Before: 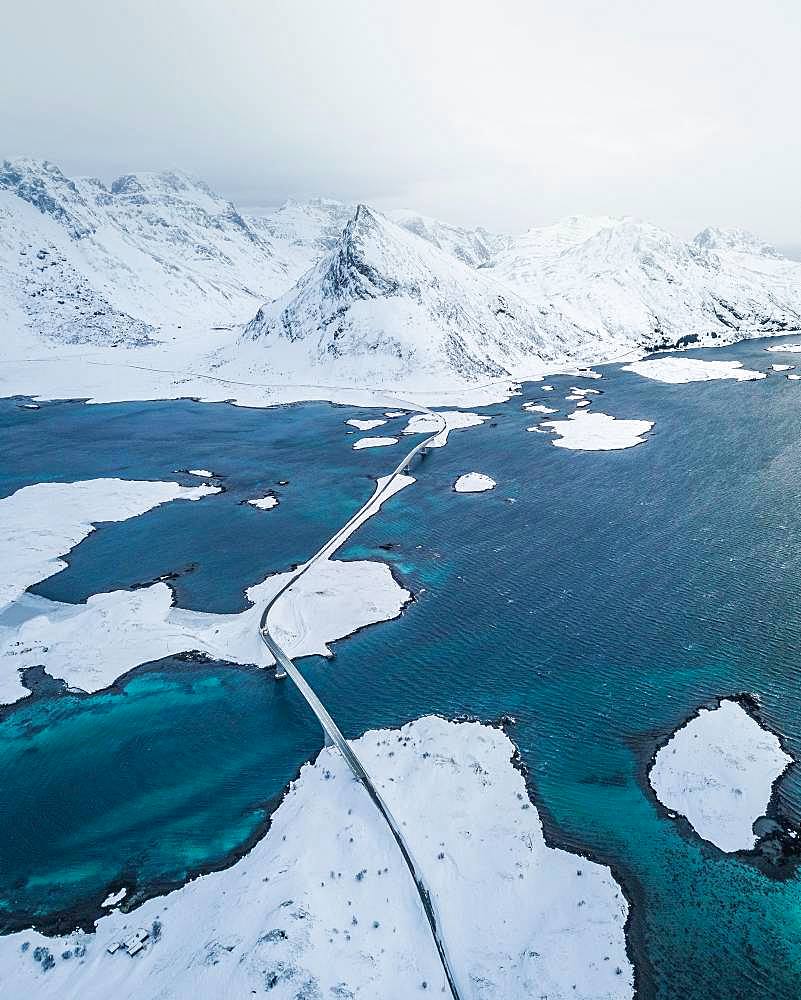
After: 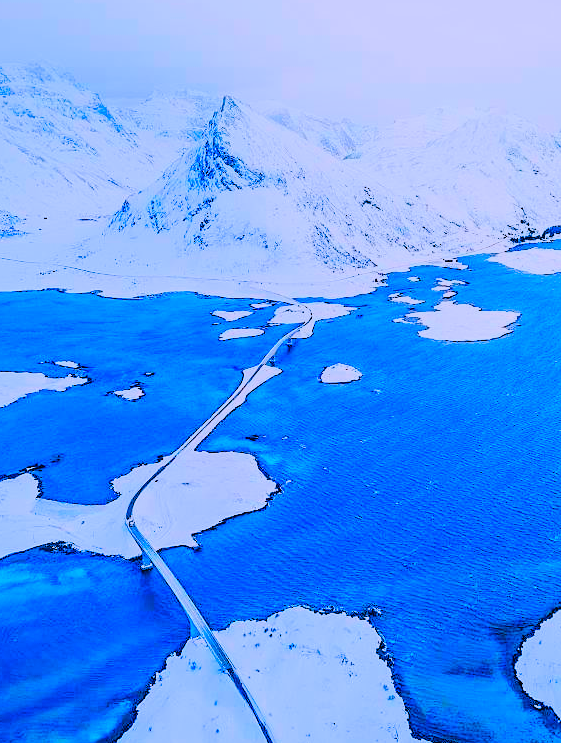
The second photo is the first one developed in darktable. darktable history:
exposure: black level correction 0.001, exposure 0.144 EV, compensate highlight preservation false
color correction: highlights b* 0.057, saturation 2.97
crop and rotate: left 16.838%, top 10.963%, right 13.047%, bottom 14.729%
color calibration: illuminant as shot in camera, x 0.363, y 0.384, temperature 4547.85 K
filmic rgb: black relative exposure -16 EV, white relative exposure 4.95 EV, hardness 6.24
tone curve: curves: ch0 [(0, 0) (0.003, 0.016) (0.011, 0.015) (0.025, 0.017) (0.044, 0.026) (0.069, 0.034) (0.1, 0.043) (0.136, 0.068) (0.177, 0.119) (0.224, 0.175) (0.277, 0.251) (0.335, 0.328) (0.399, 0.415) (0.468, 0.499) (0.543, 0.58) (0.623, 0.659) (0.709, 0.731) (0.801, 0.807) (0.898, 0.895) (1, 1)], preserve colors none
